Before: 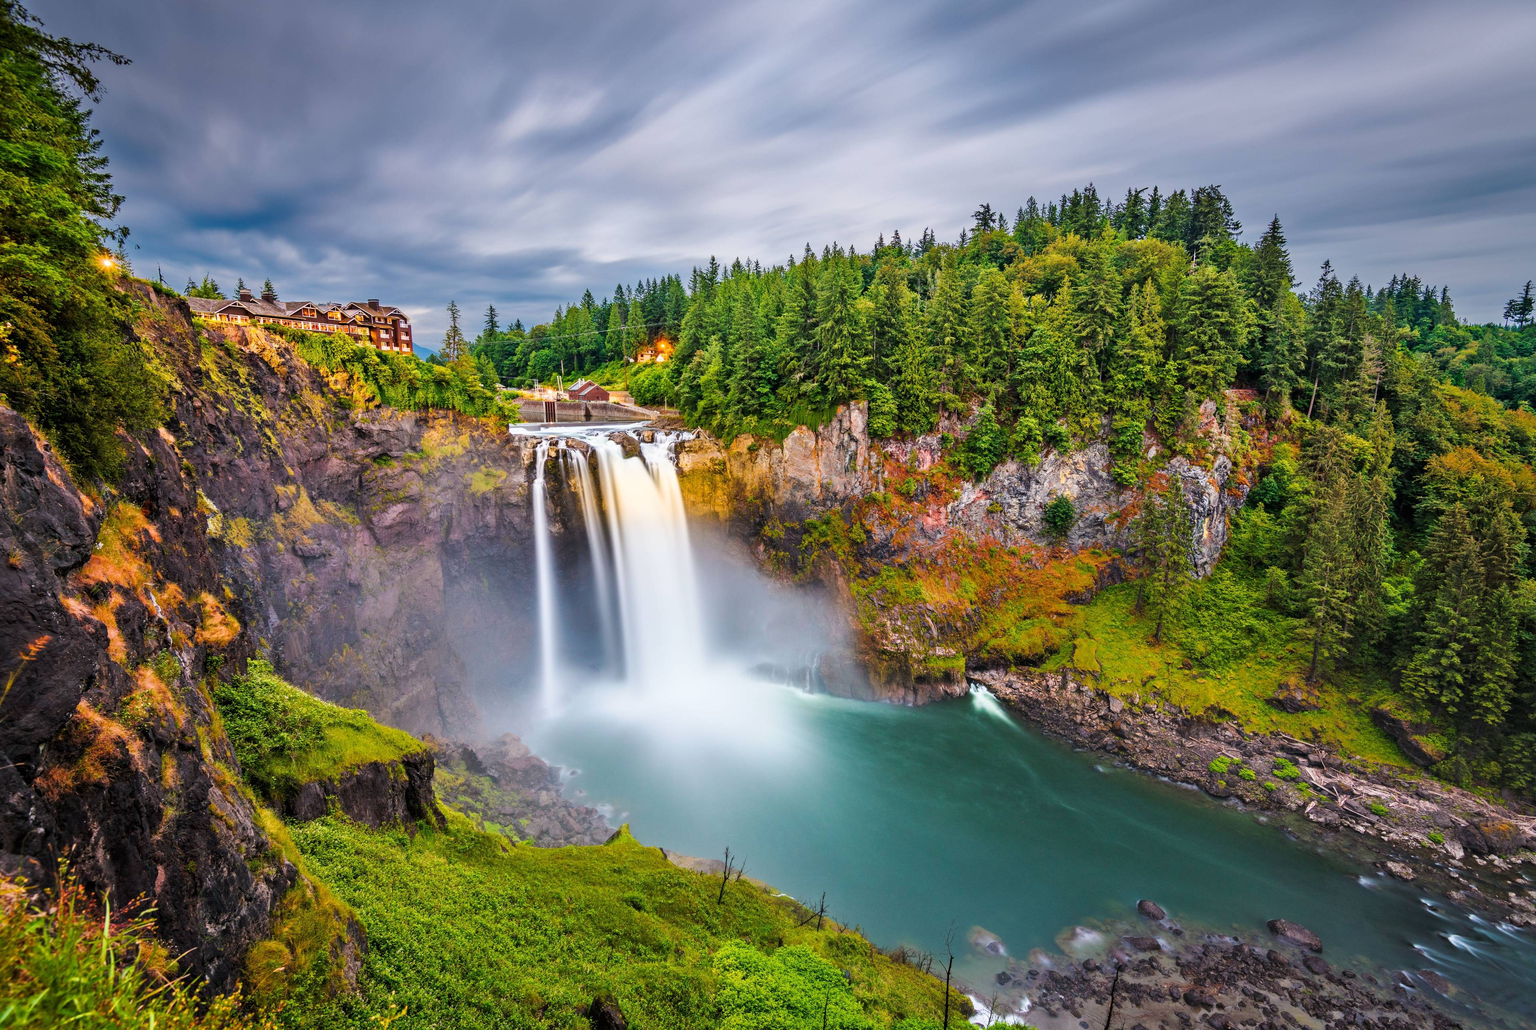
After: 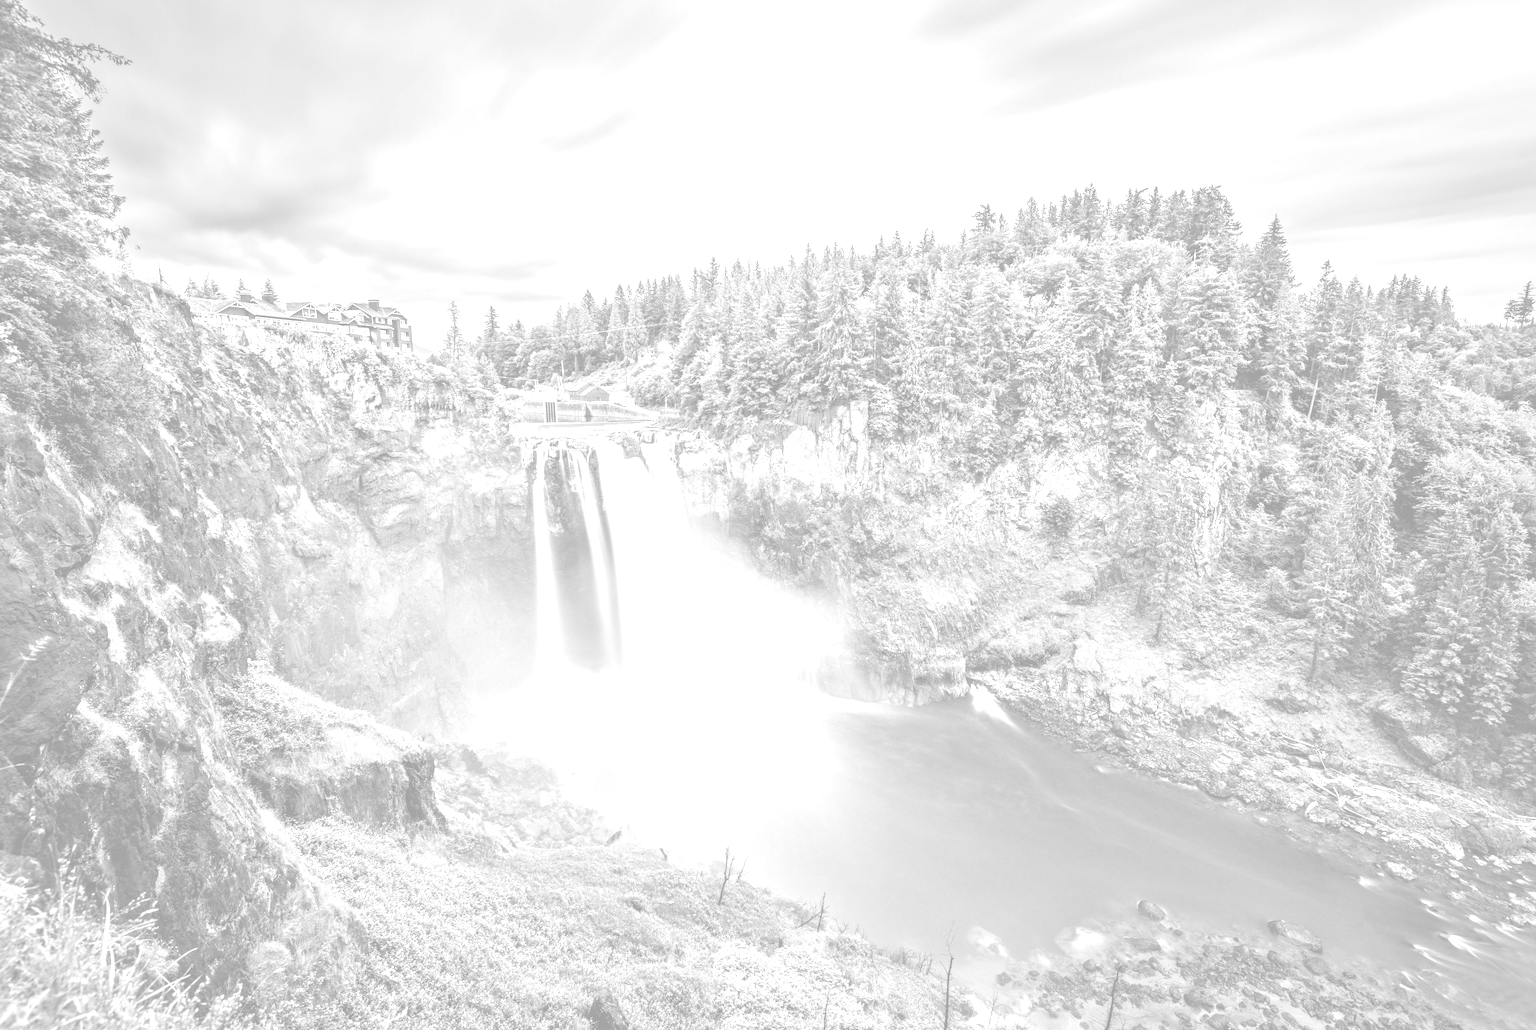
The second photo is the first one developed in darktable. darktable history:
colorize: hue 36°, saturation 71%, lightness 80.79%
local contrast: on, module defaults
monochrome: on, module defaults
